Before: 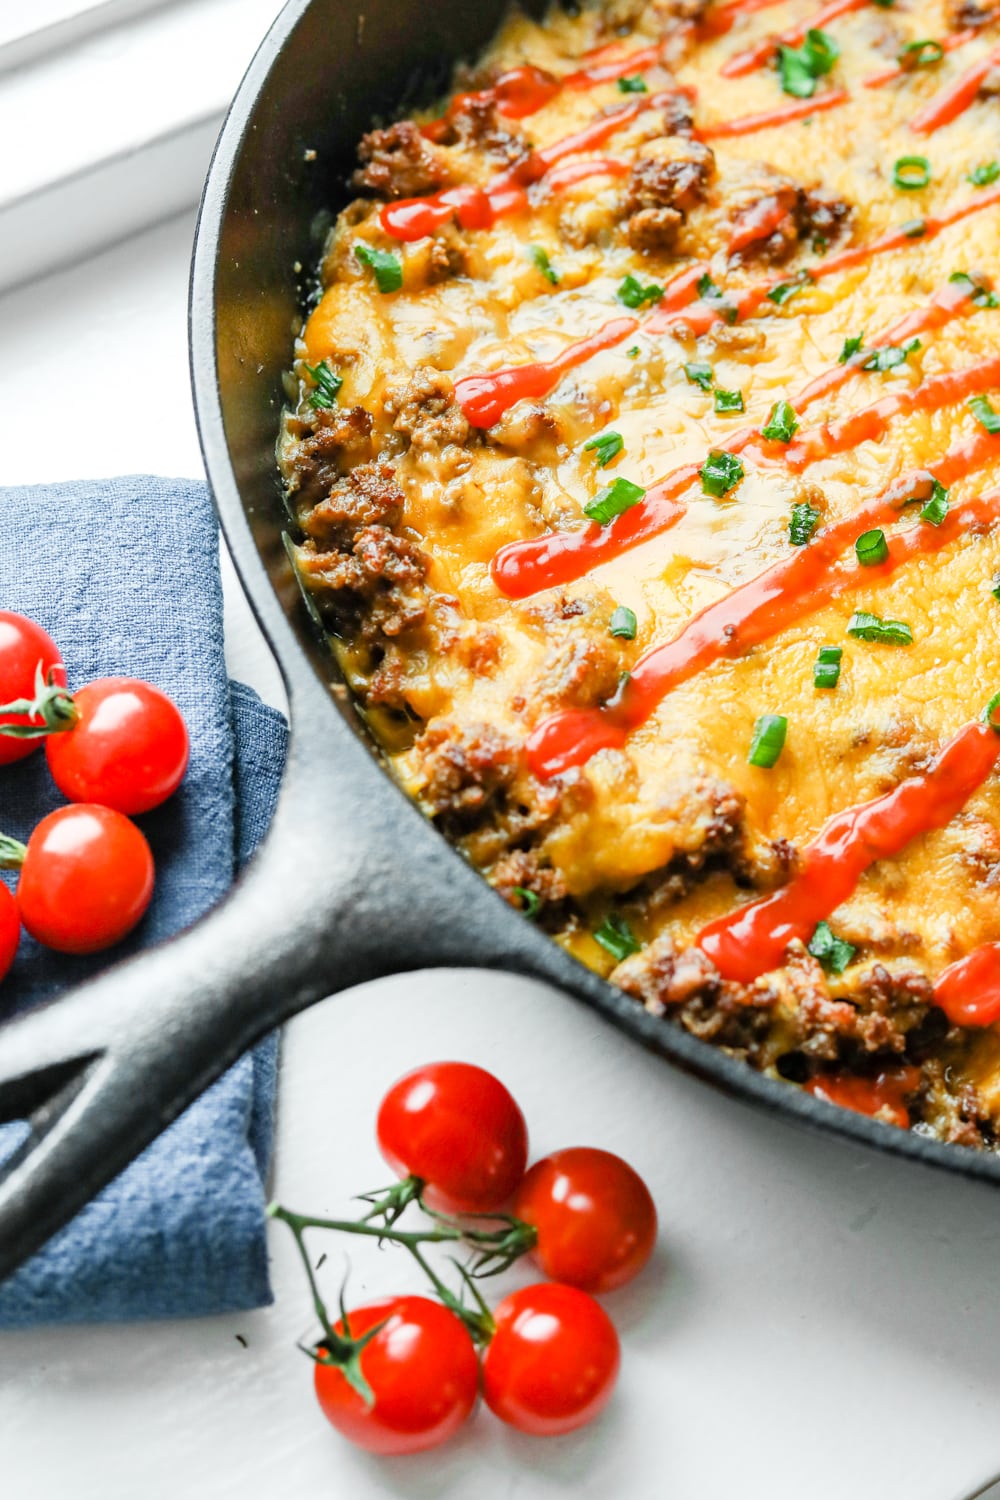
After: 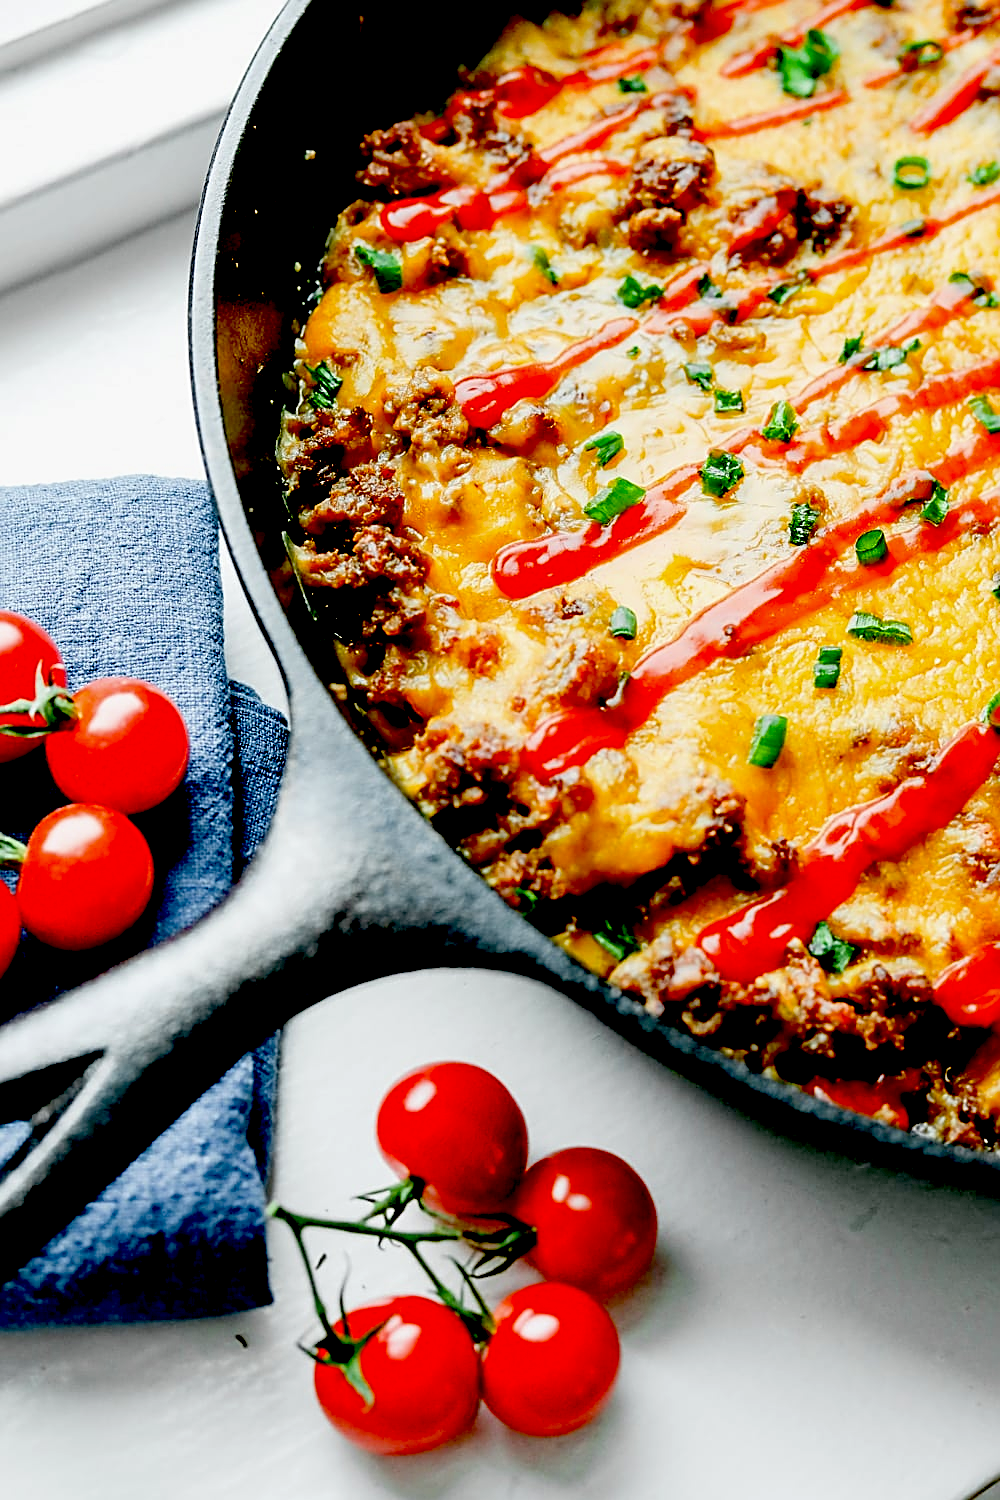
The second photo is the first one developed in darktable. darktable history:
sharpen: on, module defaults
exposure: black level correction 0.099, exposure -0.088 EV, compensate highlight preservation false
